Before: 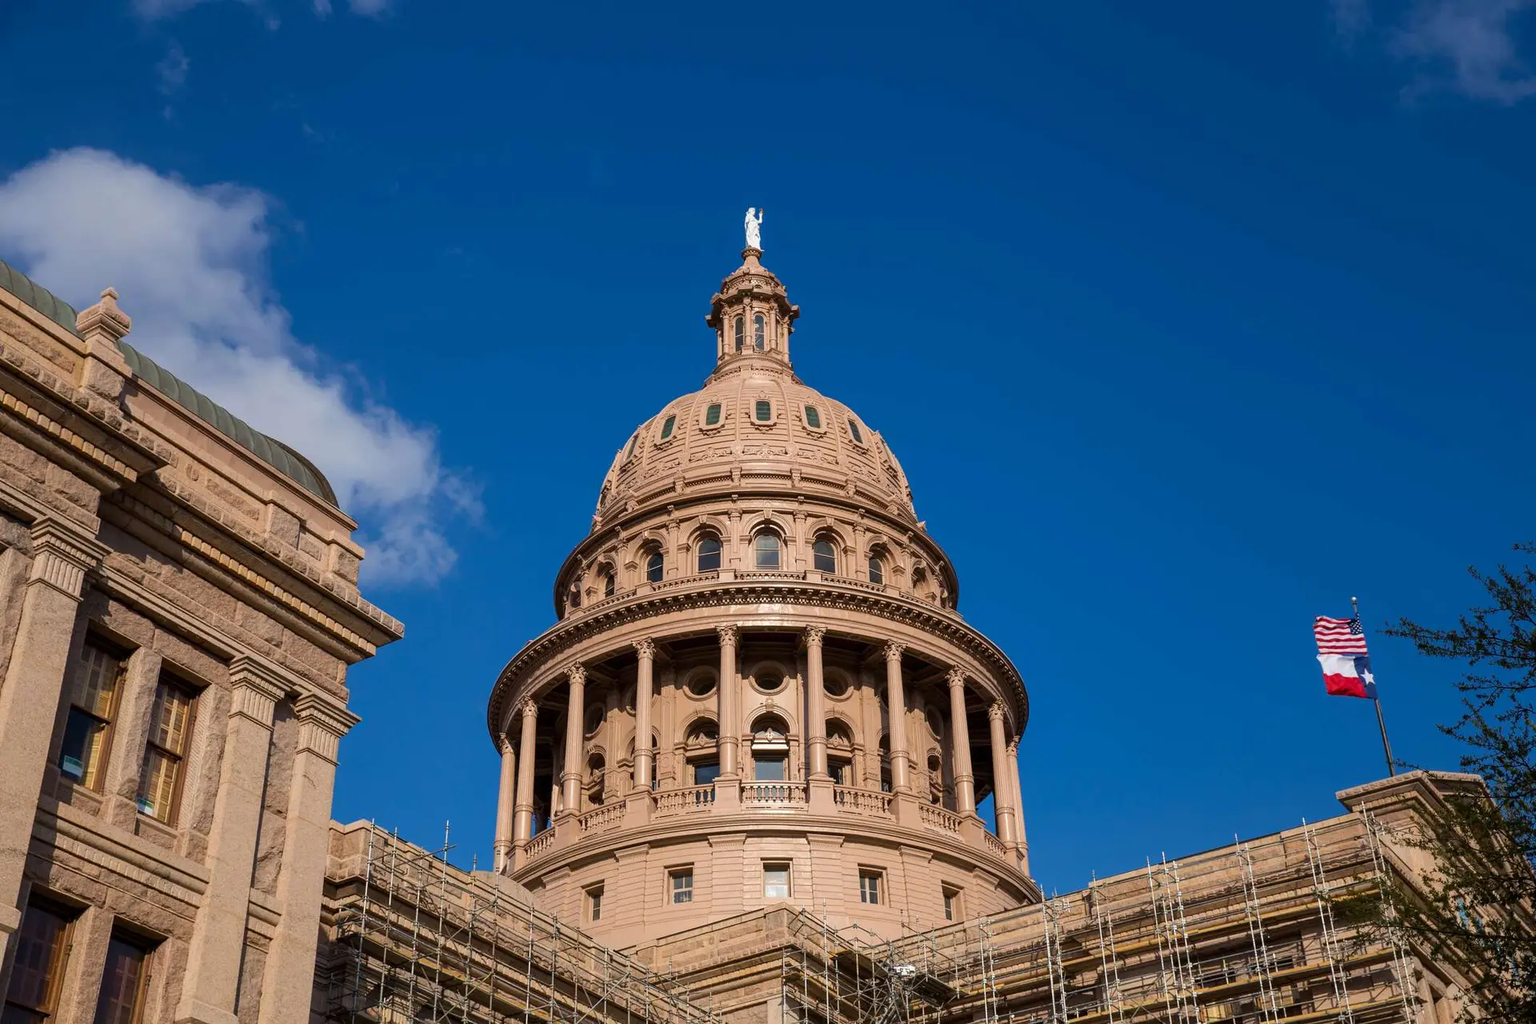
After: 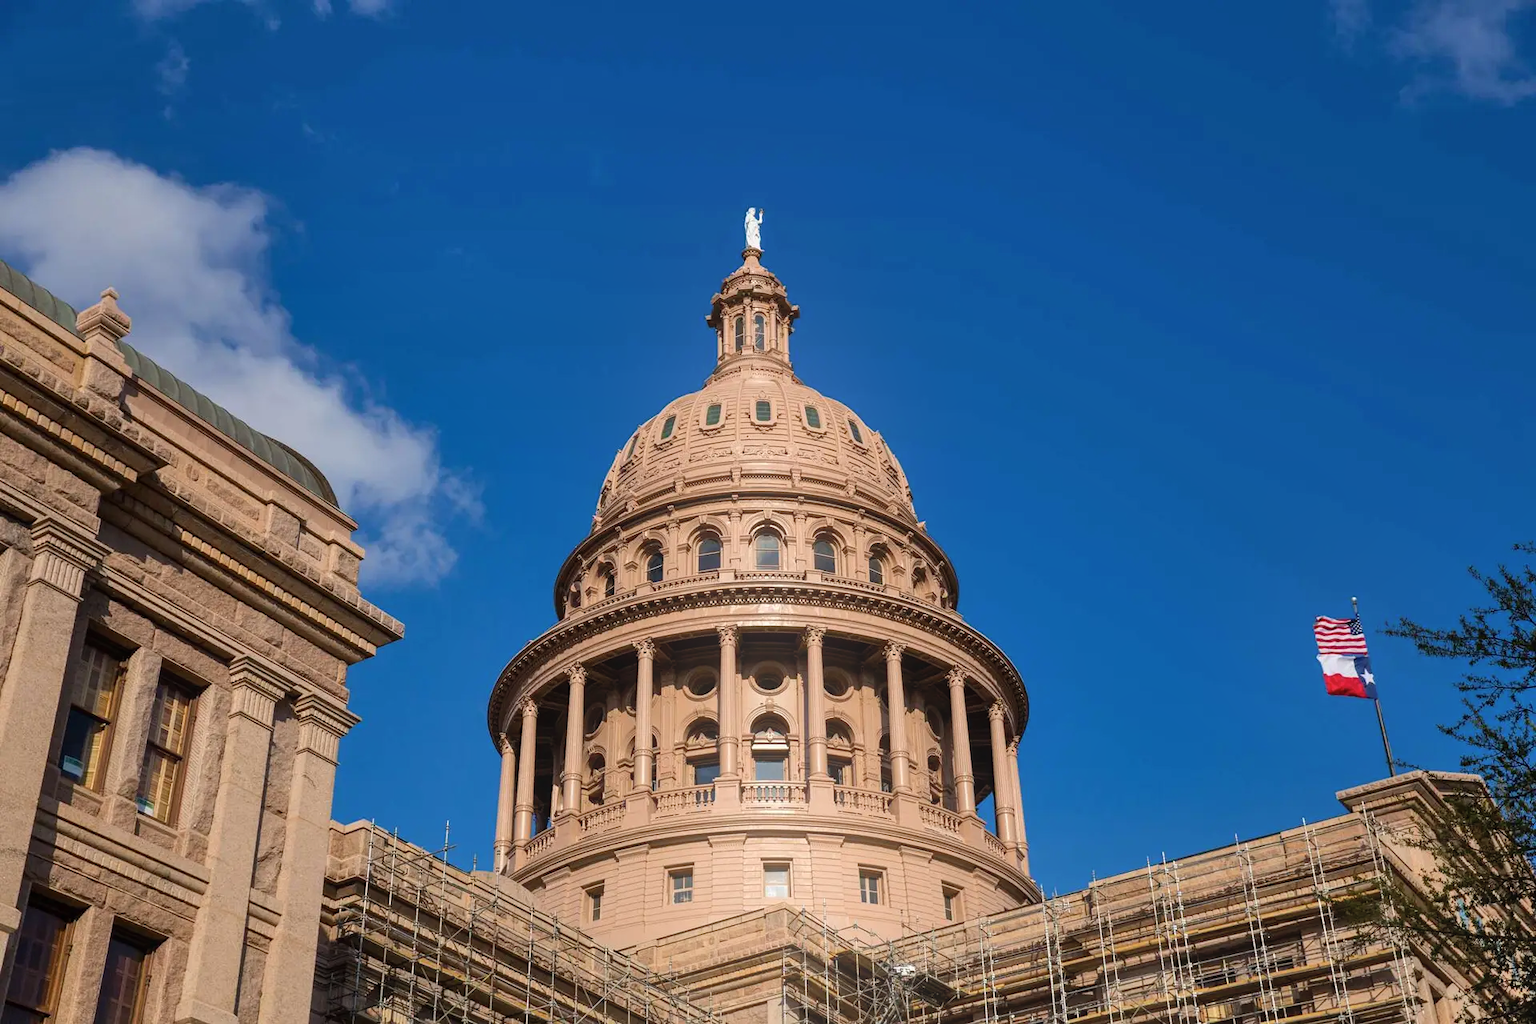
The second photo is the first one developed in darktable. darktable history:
shadows and highlights: soften with gaussian
bloom: on, module defaults
